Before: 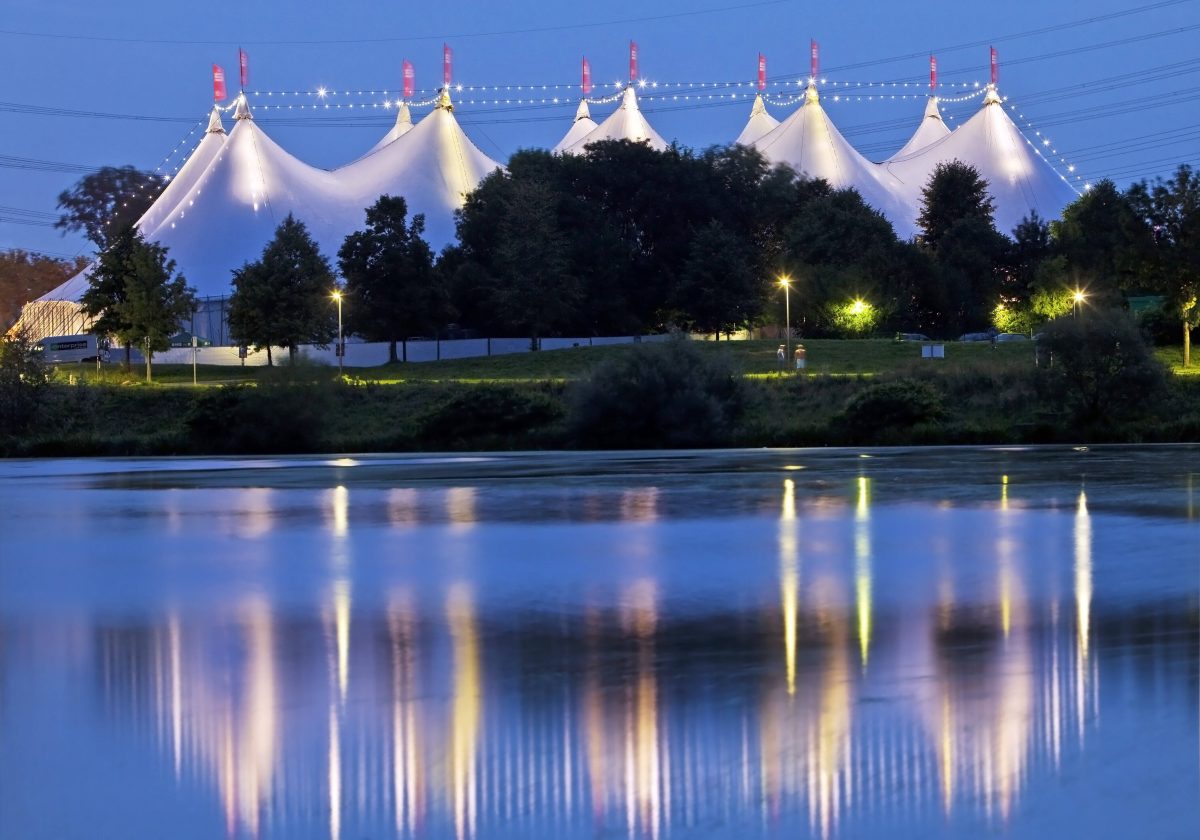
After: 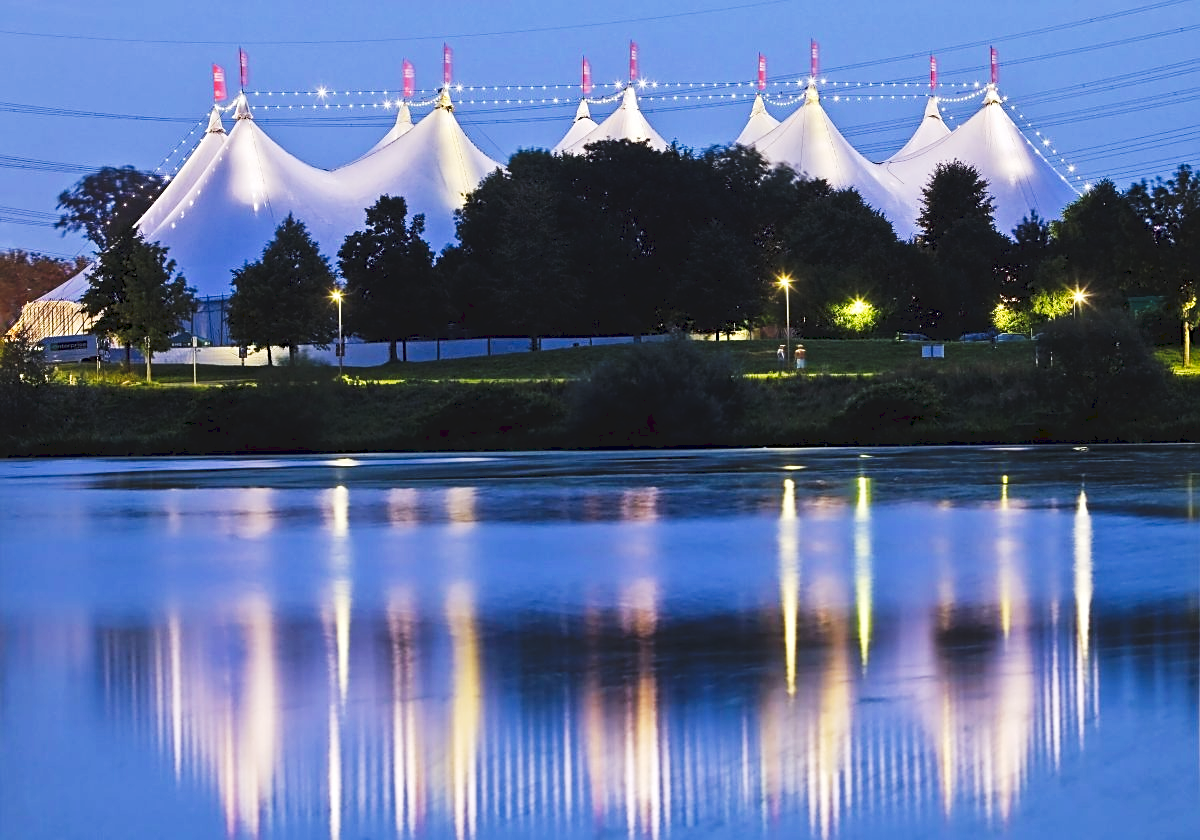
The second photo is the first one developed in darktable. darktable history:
sharpen: on, module defaults
tone curve: curves: ch0 [(0, 0) (0.003, 0.072) (0.011, 0.077) (0.025, 0.082) (0.044, 0.094) (0.069, 0.106) (0.1, 0.125) (0.136, 0.145) (0.177, 0.173) (0.224, 0.216) (0.277, 0.281) (0.335, 0.356) (0.399, 0.436) (0.468, 0.53) (0.543, 0.629) (0.623, 0.724) (0.709, 0.808) (0.801, 0.88) (0.898, 0.941) (1, 1)], preserve colors none
